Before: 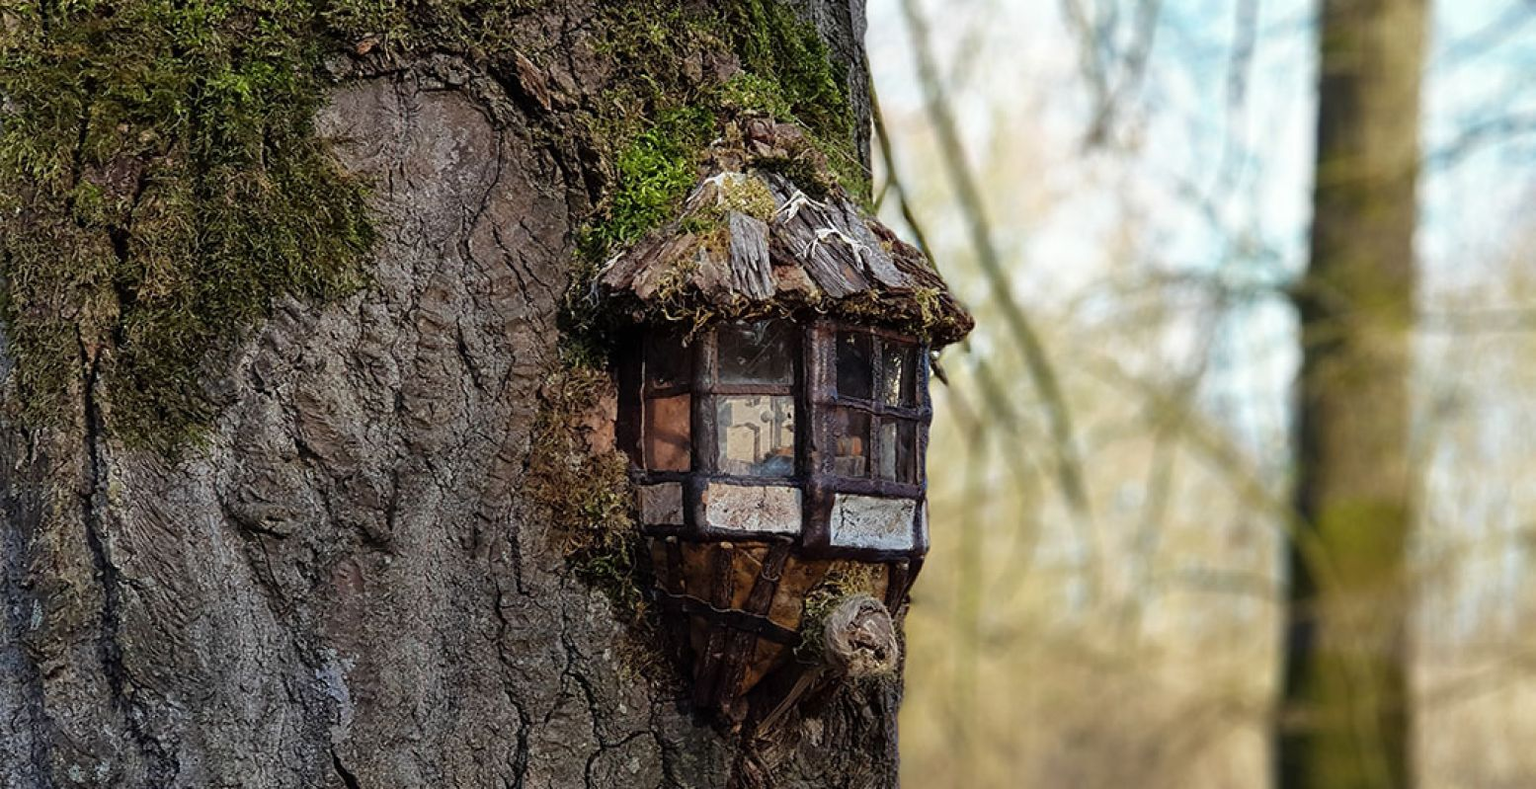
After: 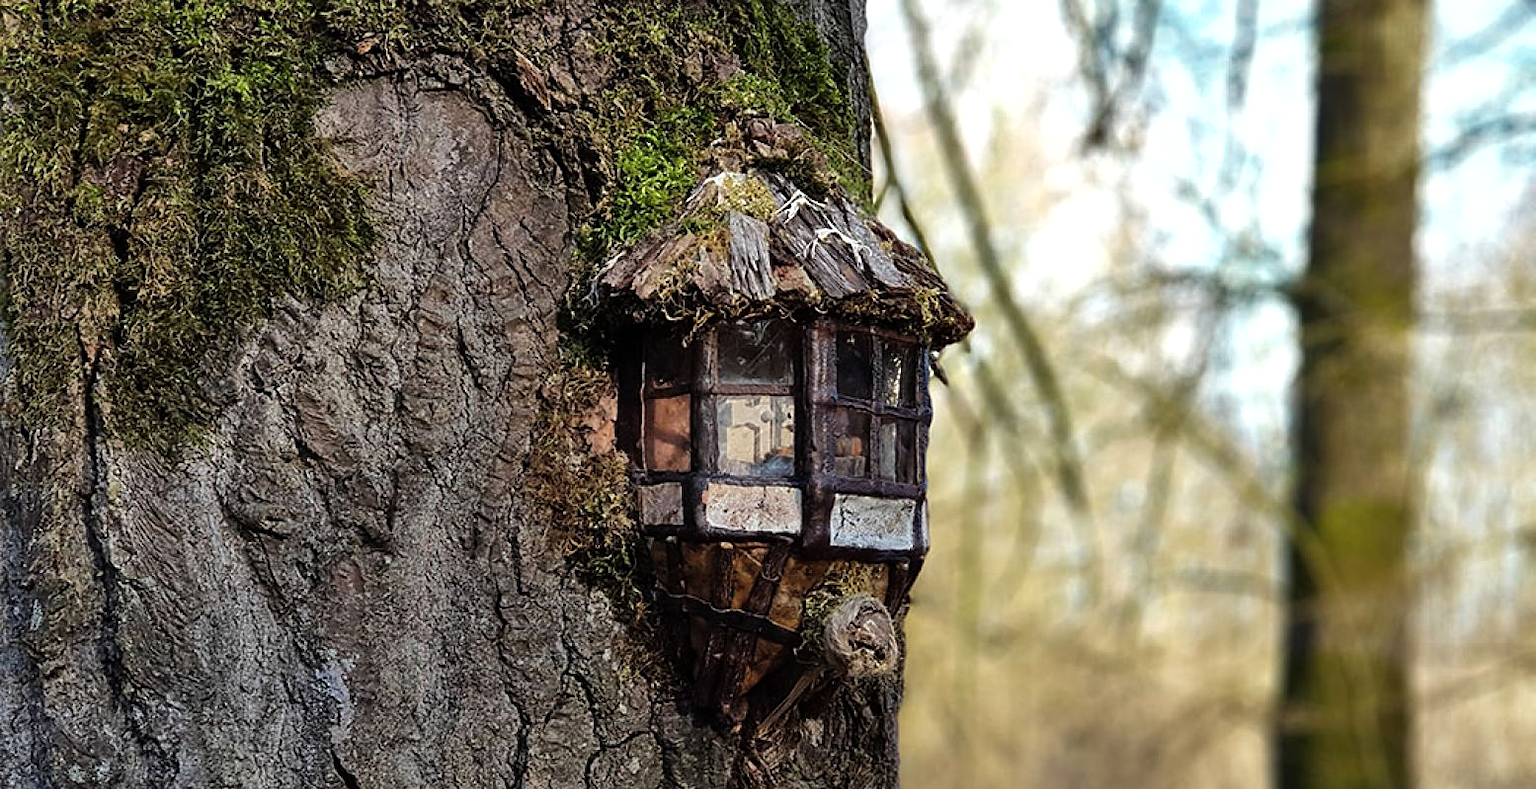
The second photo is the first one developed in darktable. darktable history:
color balance rgb: perceptual saturation grading › global saturation 0.013%, global vibrance 6.574%, contrast 12.551%, saturation formula JzAzBz (2021)
sharpen: amount 0.217
shadows and highlights: soften with gaussian
